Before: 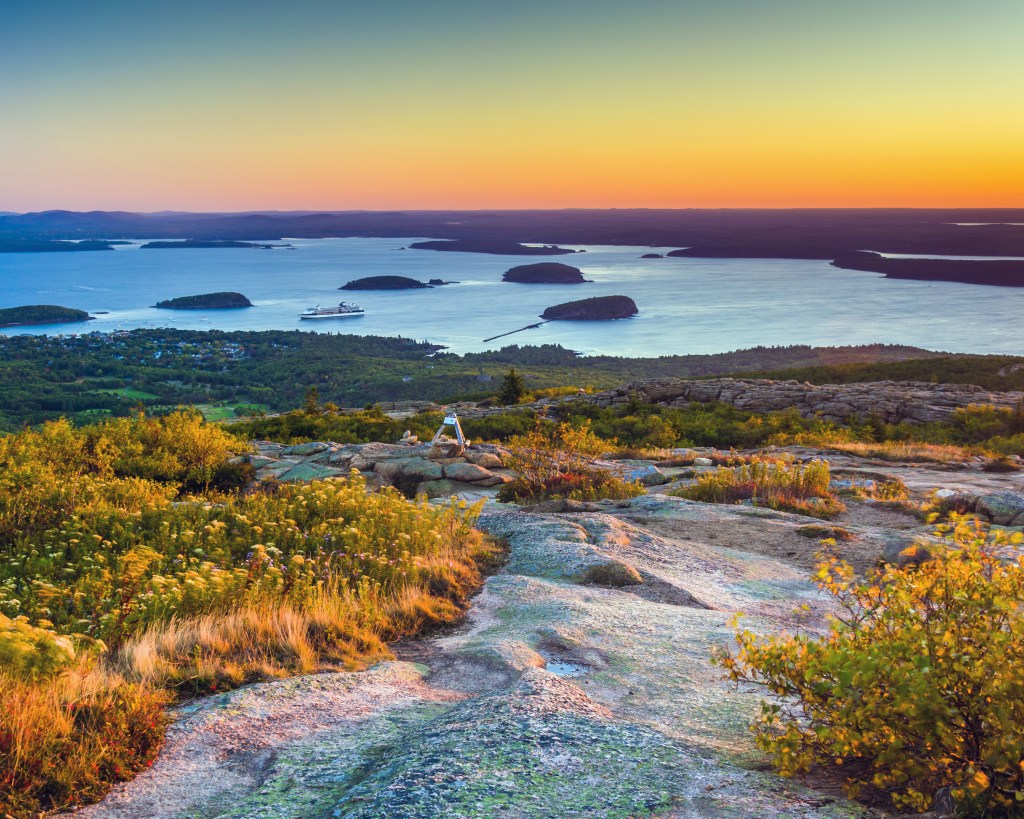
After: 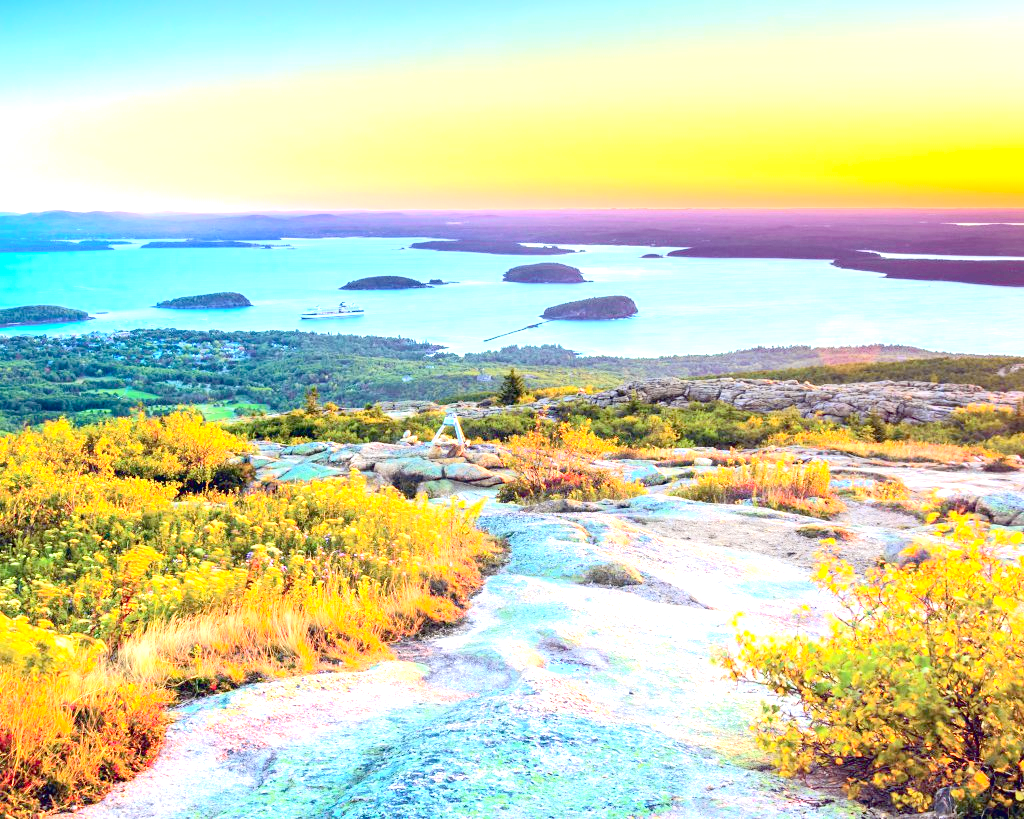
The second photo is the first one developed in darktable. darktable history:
tone curve: curves: ch0 [(0, 0.022) (0.114, 0.096) (0.282, 0.299) (0.456, 0.51) (0.613, 0.693) (0.786, 0.843) (0.999, 0.949)]; ch1 [(0, 0) (0.384, 0.365) (0.463, 0.447) (0.486, 0.474) (0.503, 0.5) (0.535, 0.522) (0.555, 0.546) (0.593, 0.599) (0.755, 0.793) (1, 1)]; ch2 [(0, 0) (0.369, 0.375) (0.449, 0.434) (0.501, 0.5) (0.528, 0.517) (0.561, 0.57) (0.612, 0.631) (0.668, 0.659) (1, 1)], color space Lab, independent channels, preserve colors none
exposure: black level correction 0.005, exposure 2.084 EV, compensate highlight preservation false
